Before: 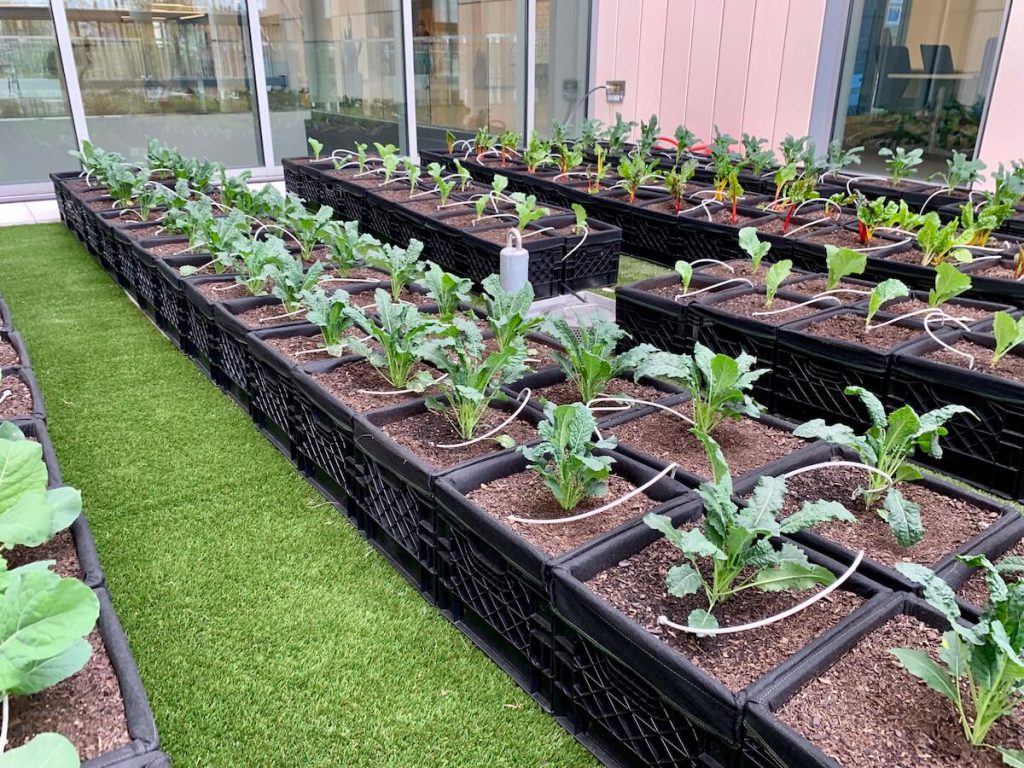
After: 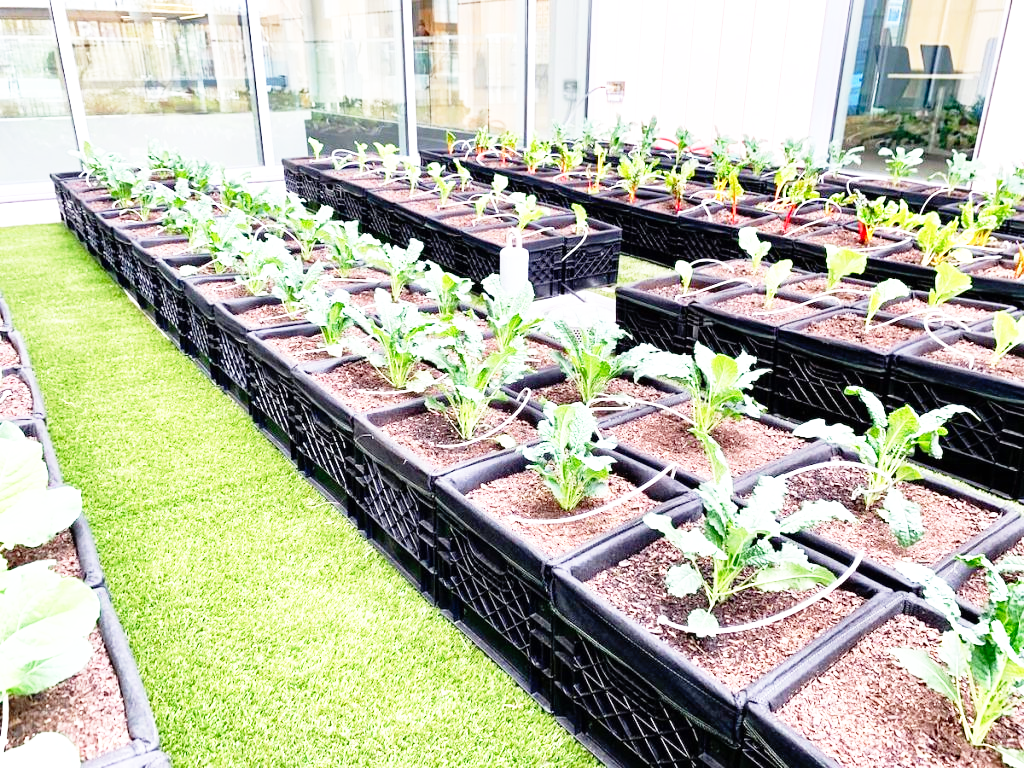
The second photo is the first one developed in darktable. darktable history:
exposure: black level correction 0, exposure 0.7 EV, compensate exposure bias true, compensate highlight preservation false
base curve: curves: ch0 [(0, 0) (0.012, 0.01) (0.073, 0.168) (0.31, 0.711) (0.645, 0.957) (1, 1)], preserve colors none
